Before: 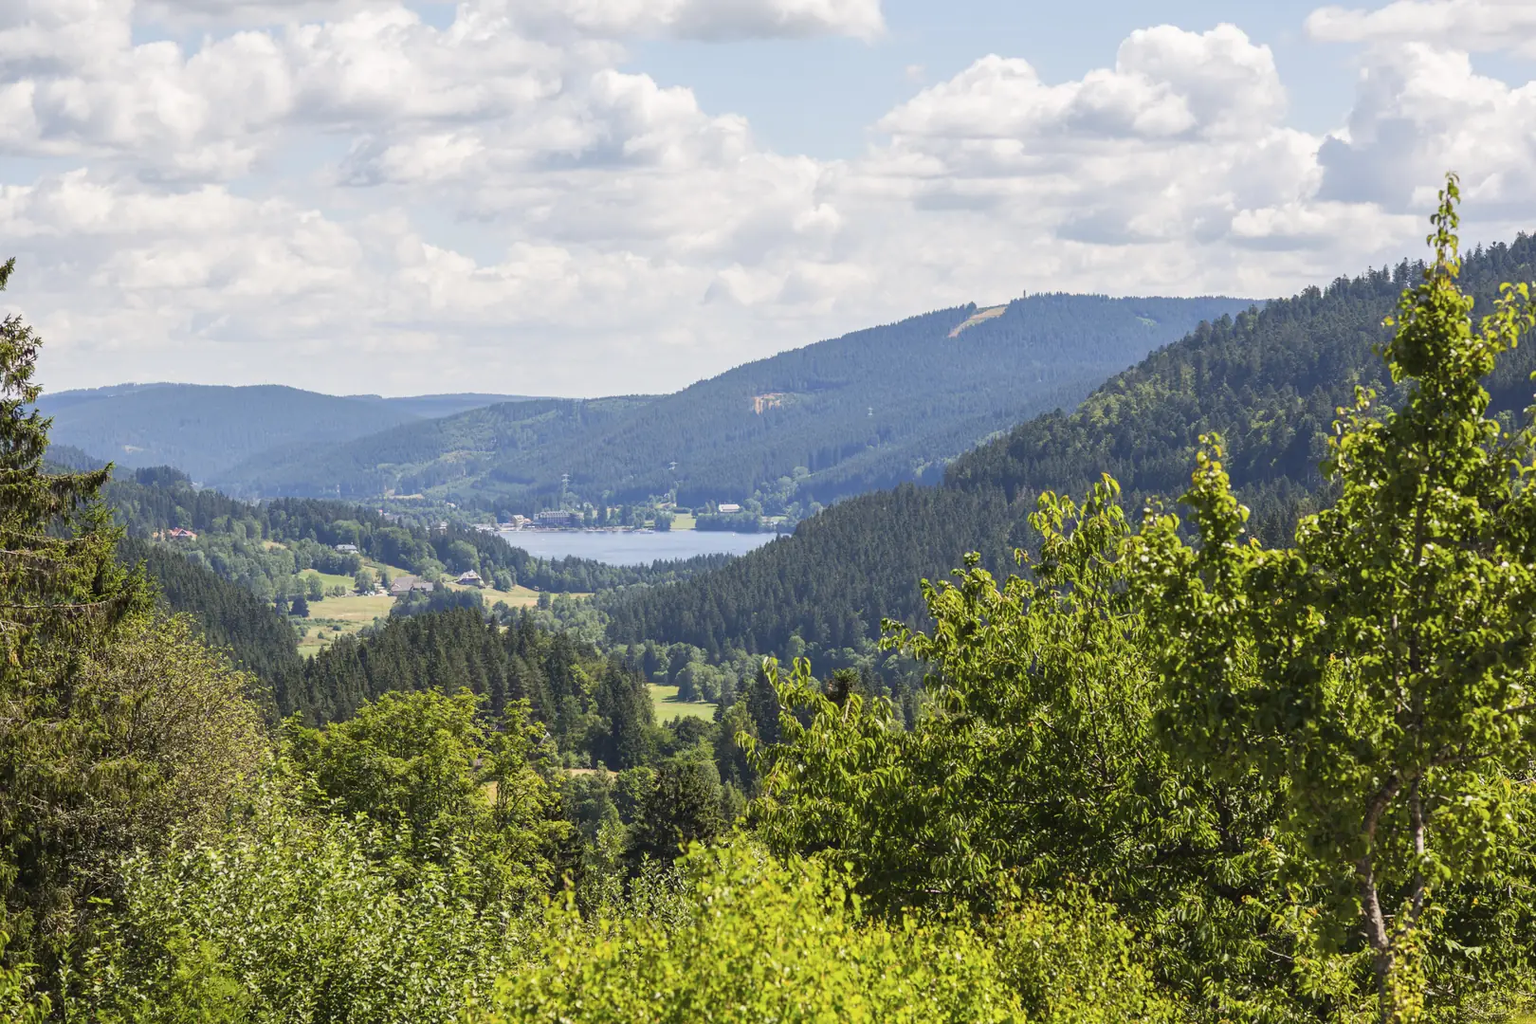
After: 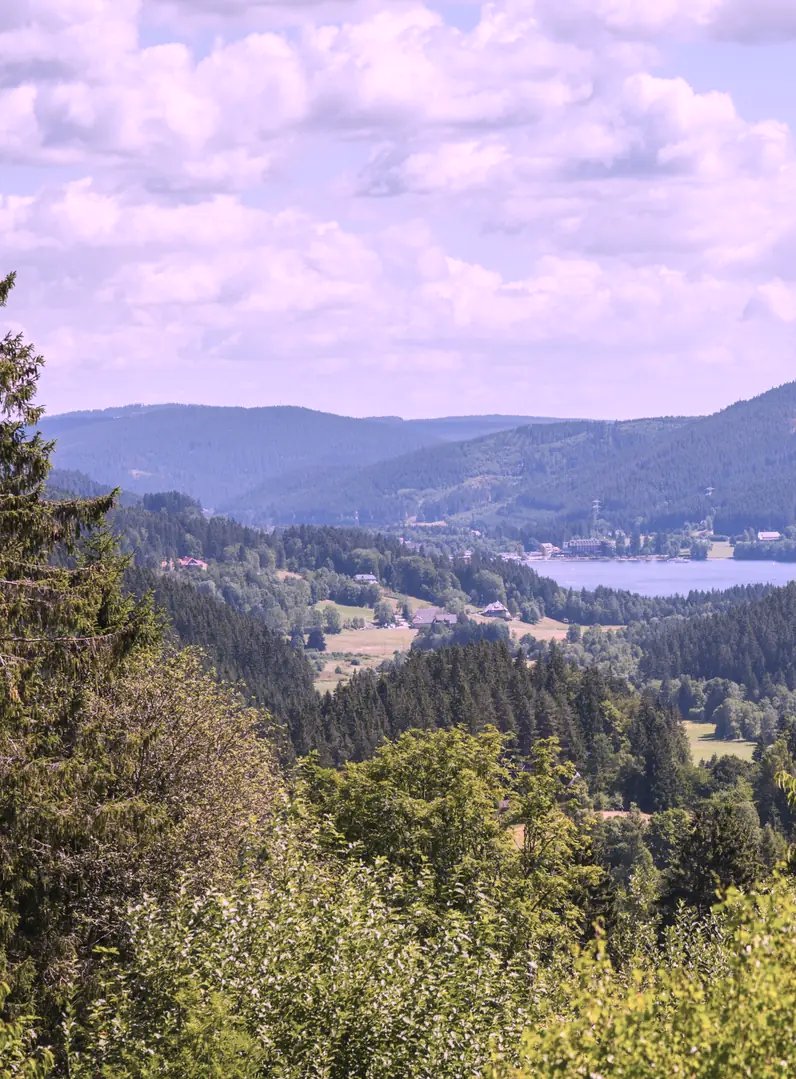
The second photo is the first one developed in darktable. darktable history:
color correction: highlights a* 15.46, highlights b* -20.56
crop and rotate: left 0%, top 0%, right 50.845%
